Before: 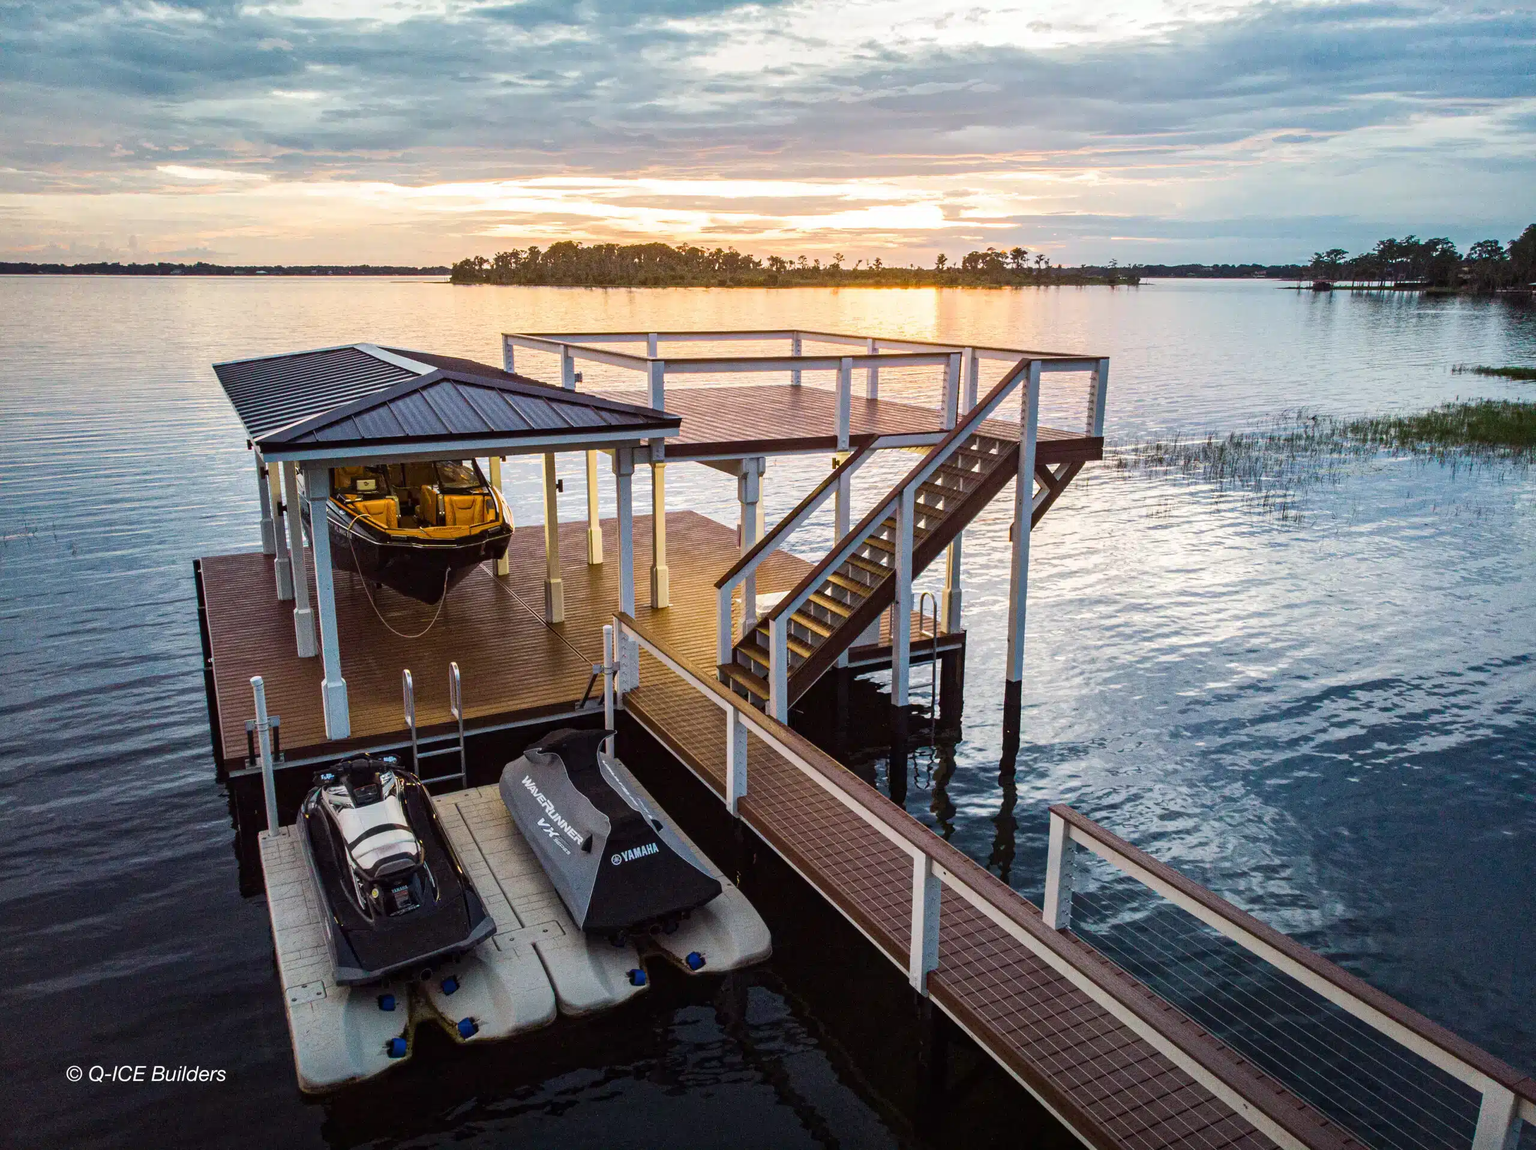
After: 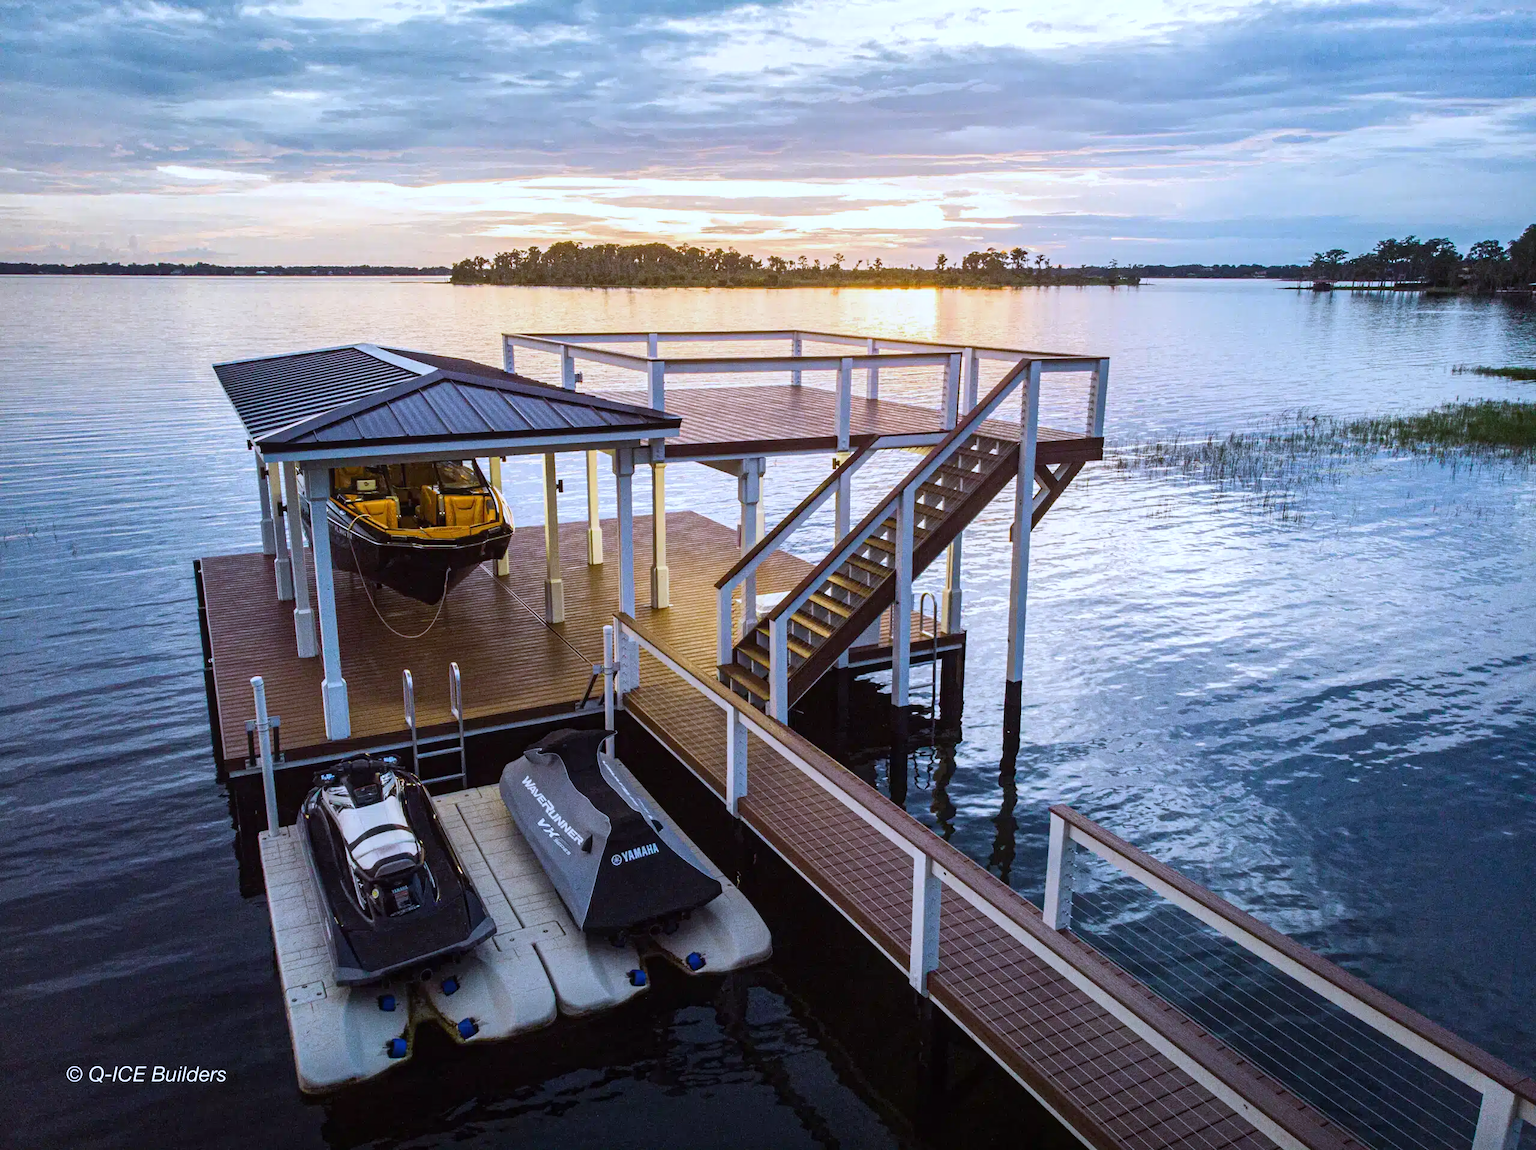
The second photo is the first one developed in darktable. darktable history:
white balance: red 0.948, green 1.02, blue 1.176
contrast equalizer: y [[0.5, 0.5, 0.472, 0.5, 0.5, 0.5], [0.5 ×6], [0.5 ×6], [0 ×6], [0 ×6]]
